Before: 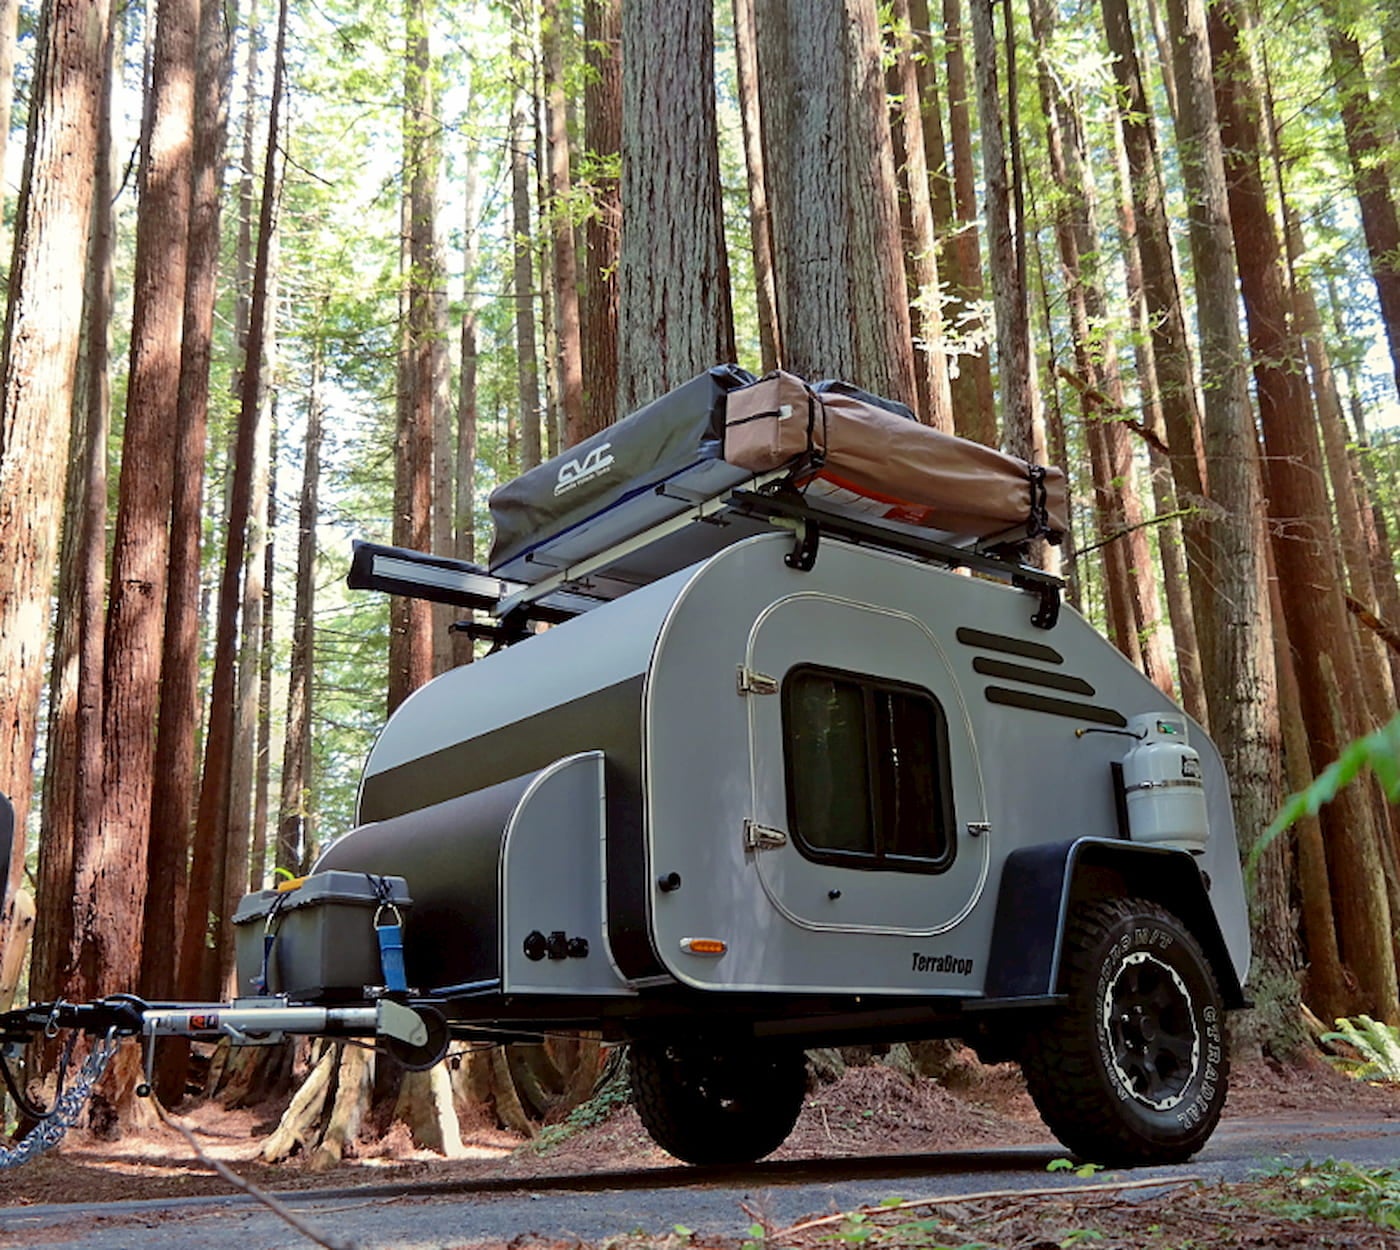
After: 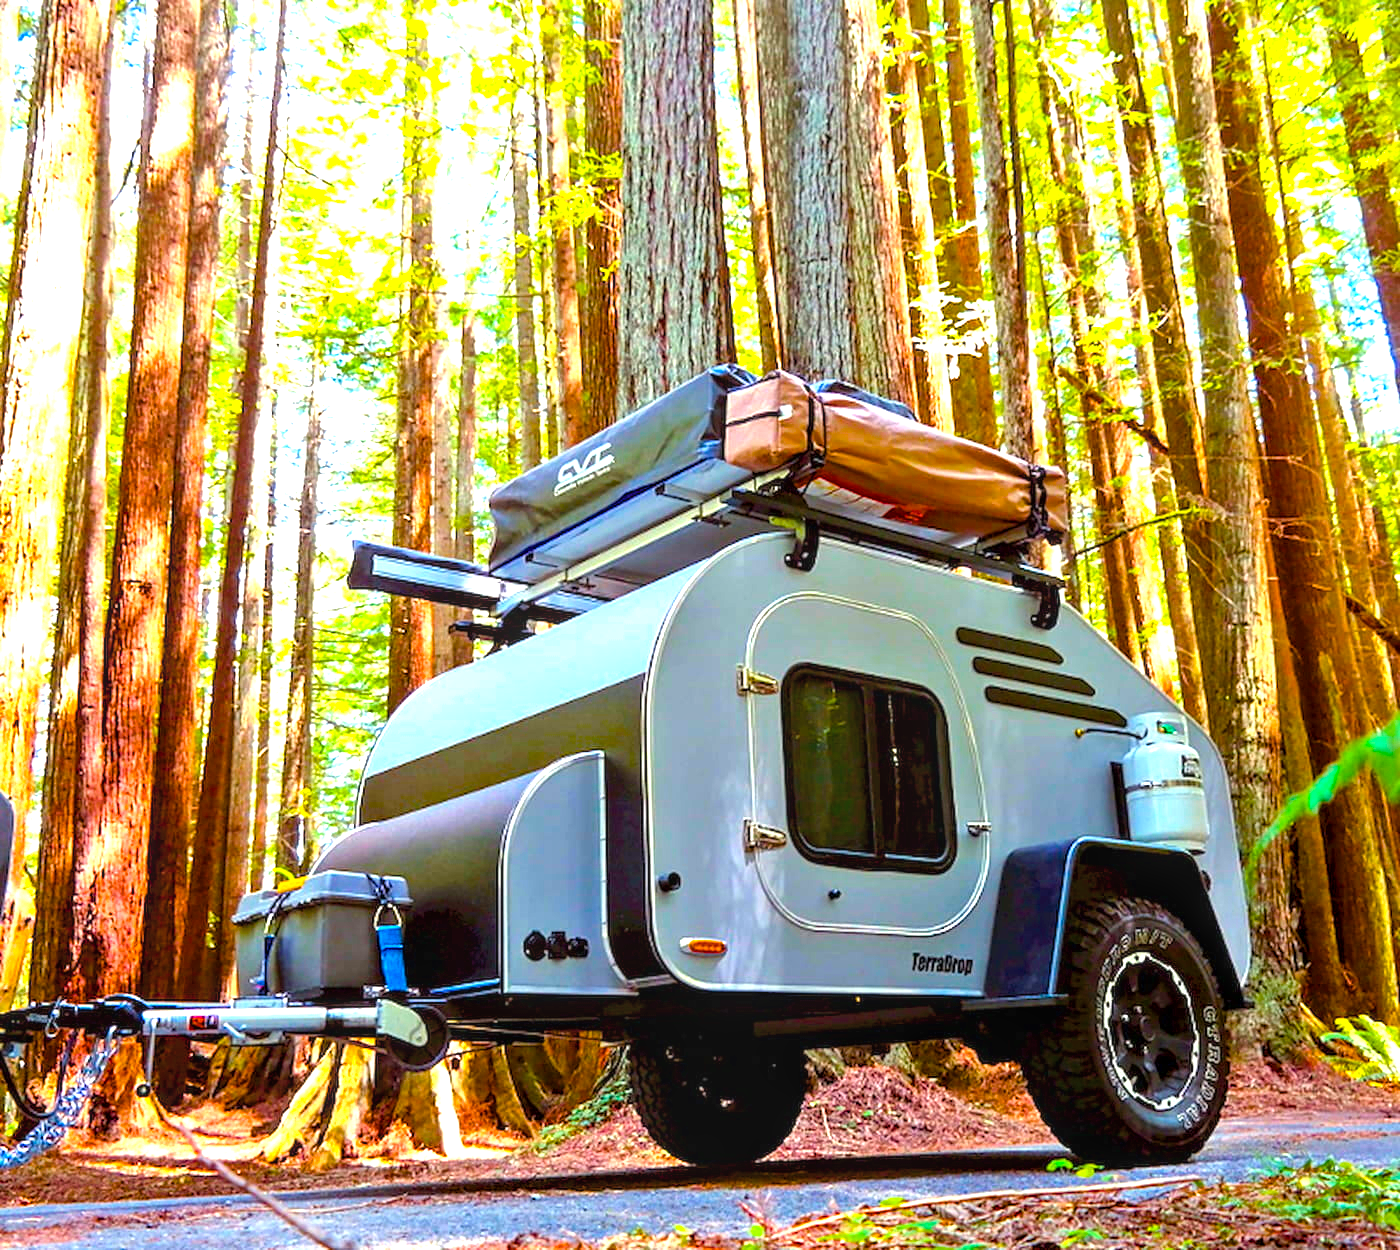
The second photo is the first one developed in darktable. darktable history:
local contrast: on, module defaults
exposure: black level correction 0, exposure 1 EV, compensate highlight preservation false
color balance rgb: perceptual saturation grading › global saturation 64.696%, perceptual saturation grading › highlights 59.668%, perceptual saturation grading › mid-tones 49.339%, perceptual saturation grading › shadows 49.665%, perceptual brilliance grading › global brilliance 12.08%, global vibrance 20%
